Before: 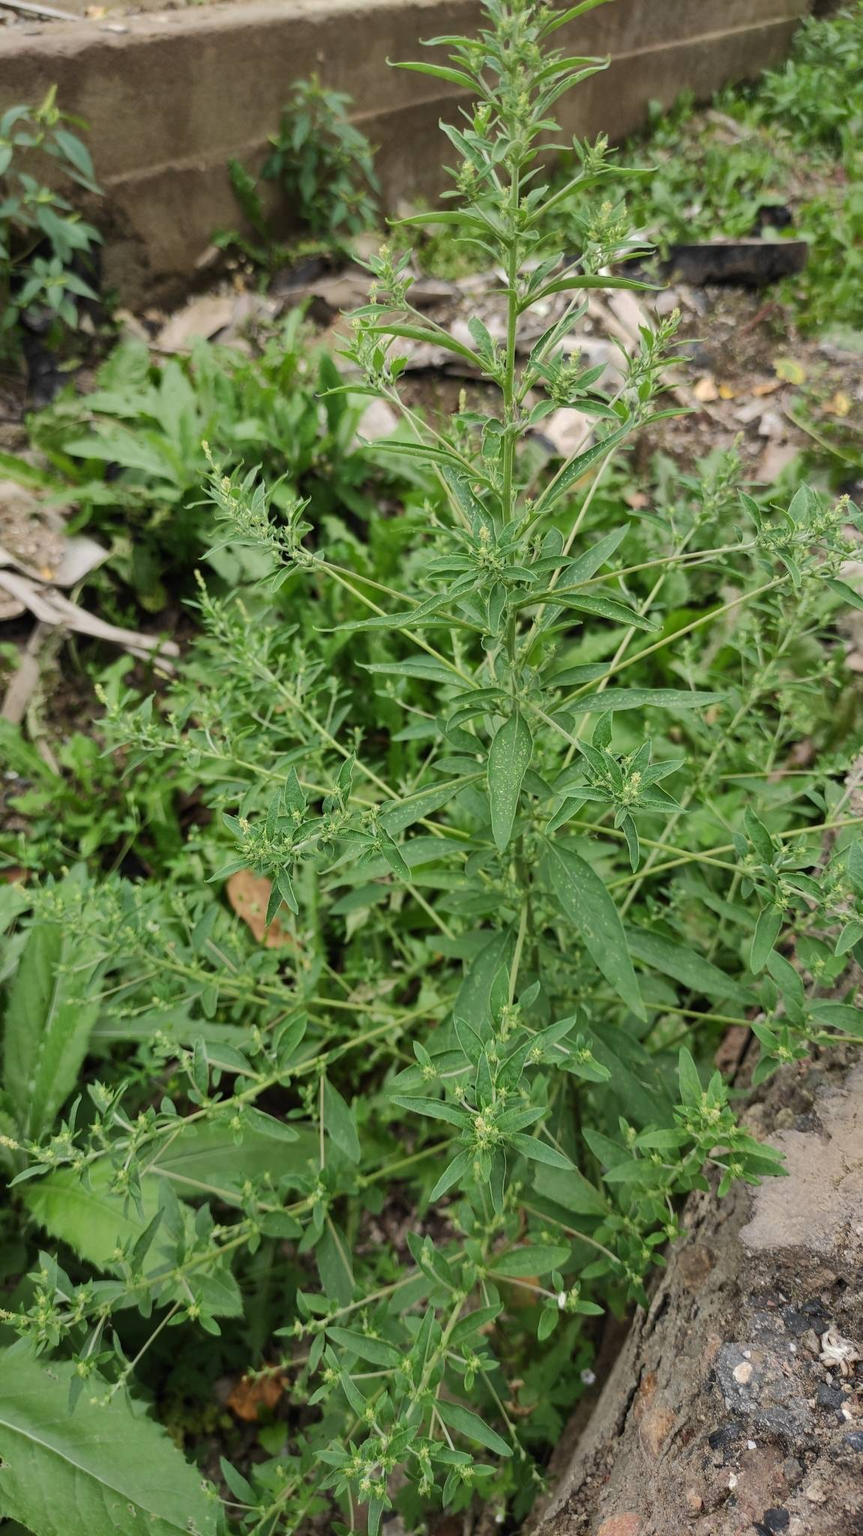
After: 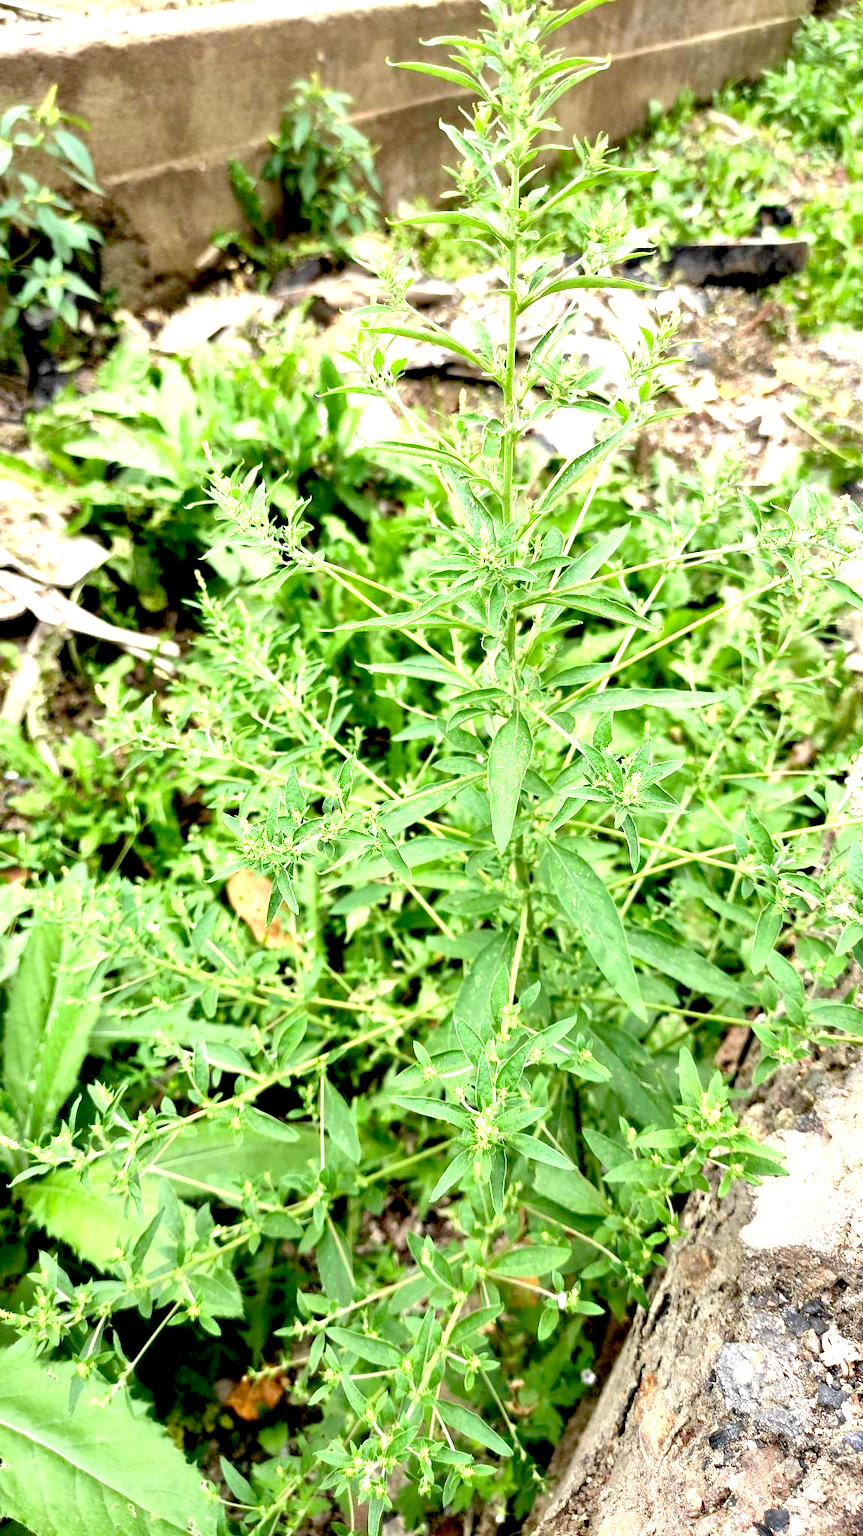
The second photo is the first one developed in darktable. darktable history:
exposure: black level correction 0.015, exposure 1.775 EV, compensate exposure bias true, compensate highlight preservation false
